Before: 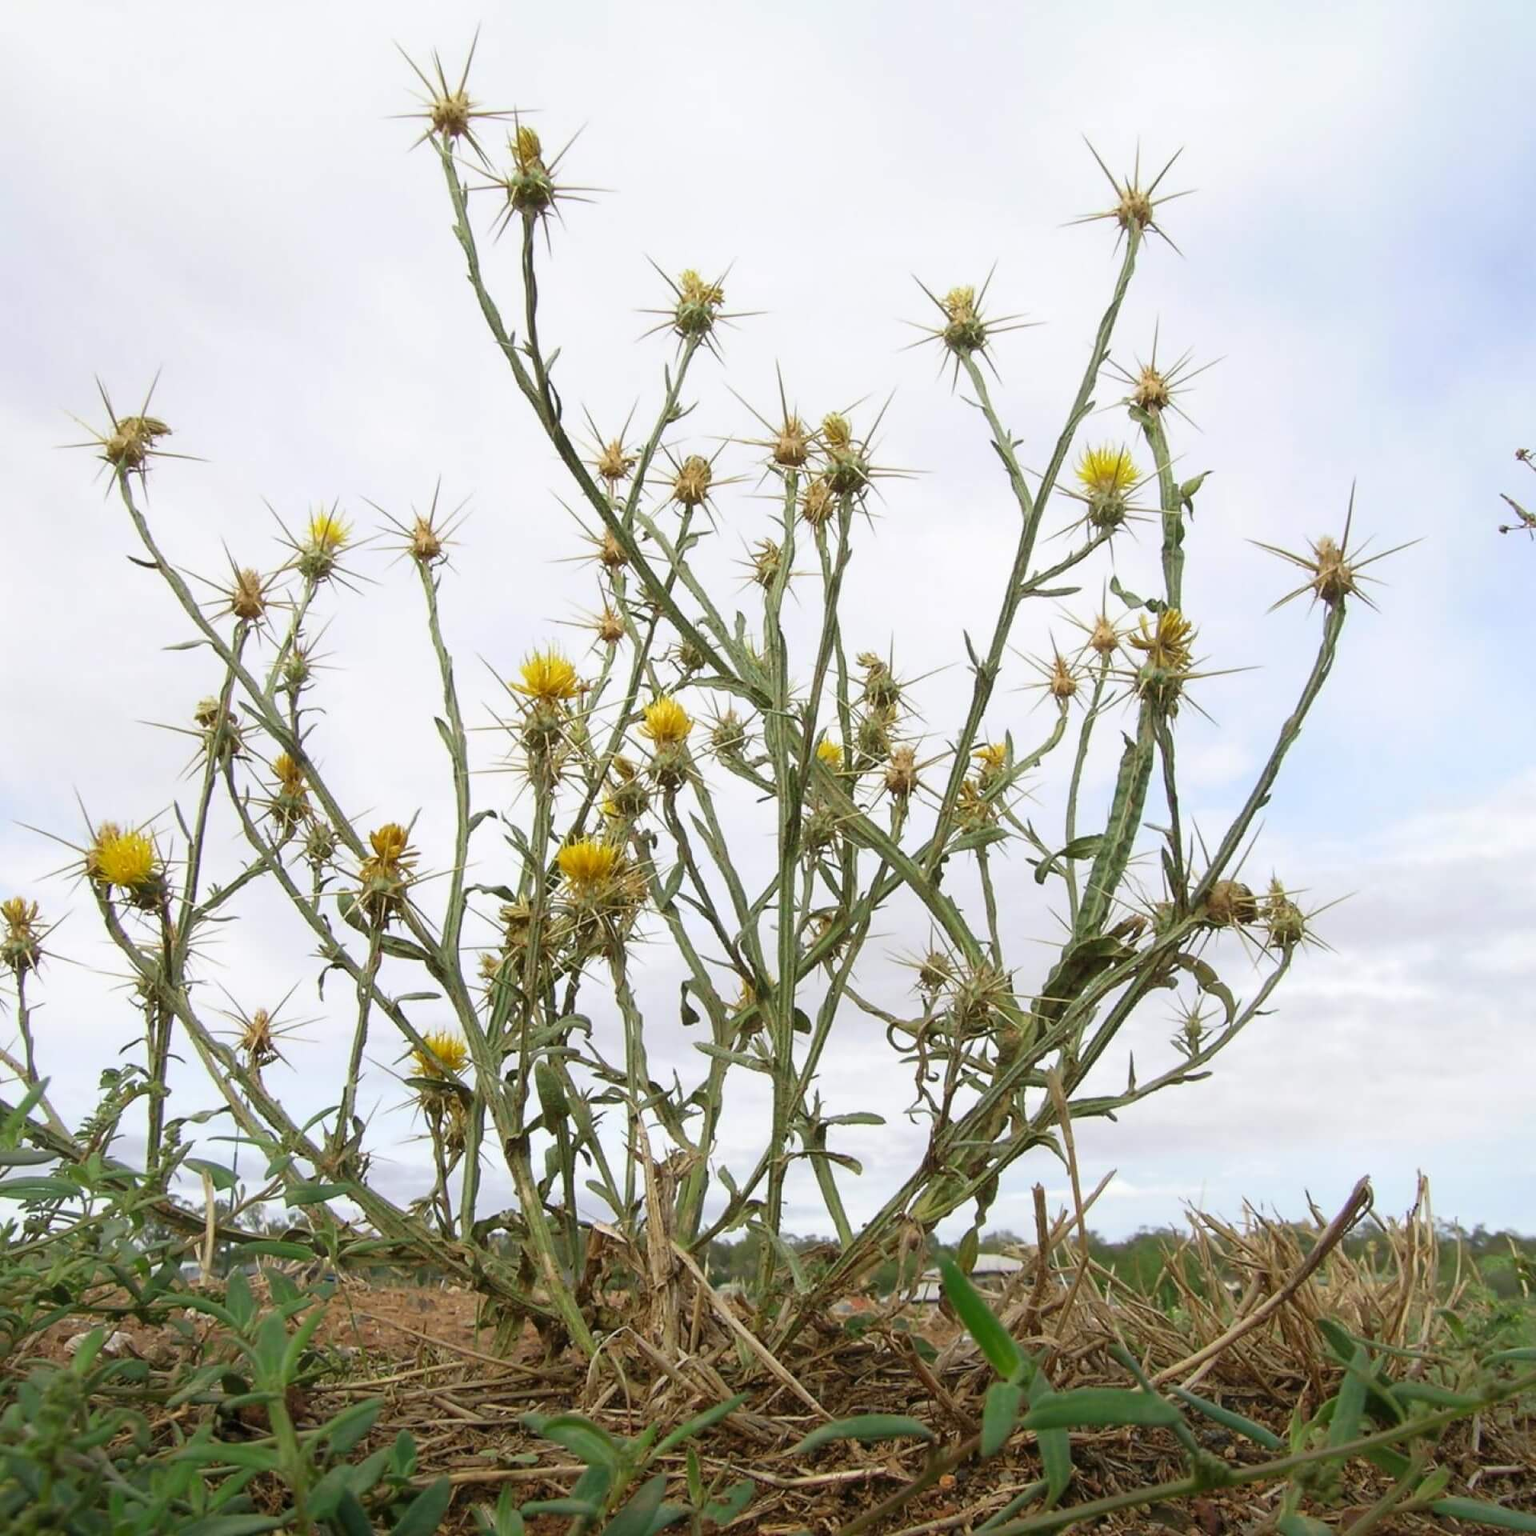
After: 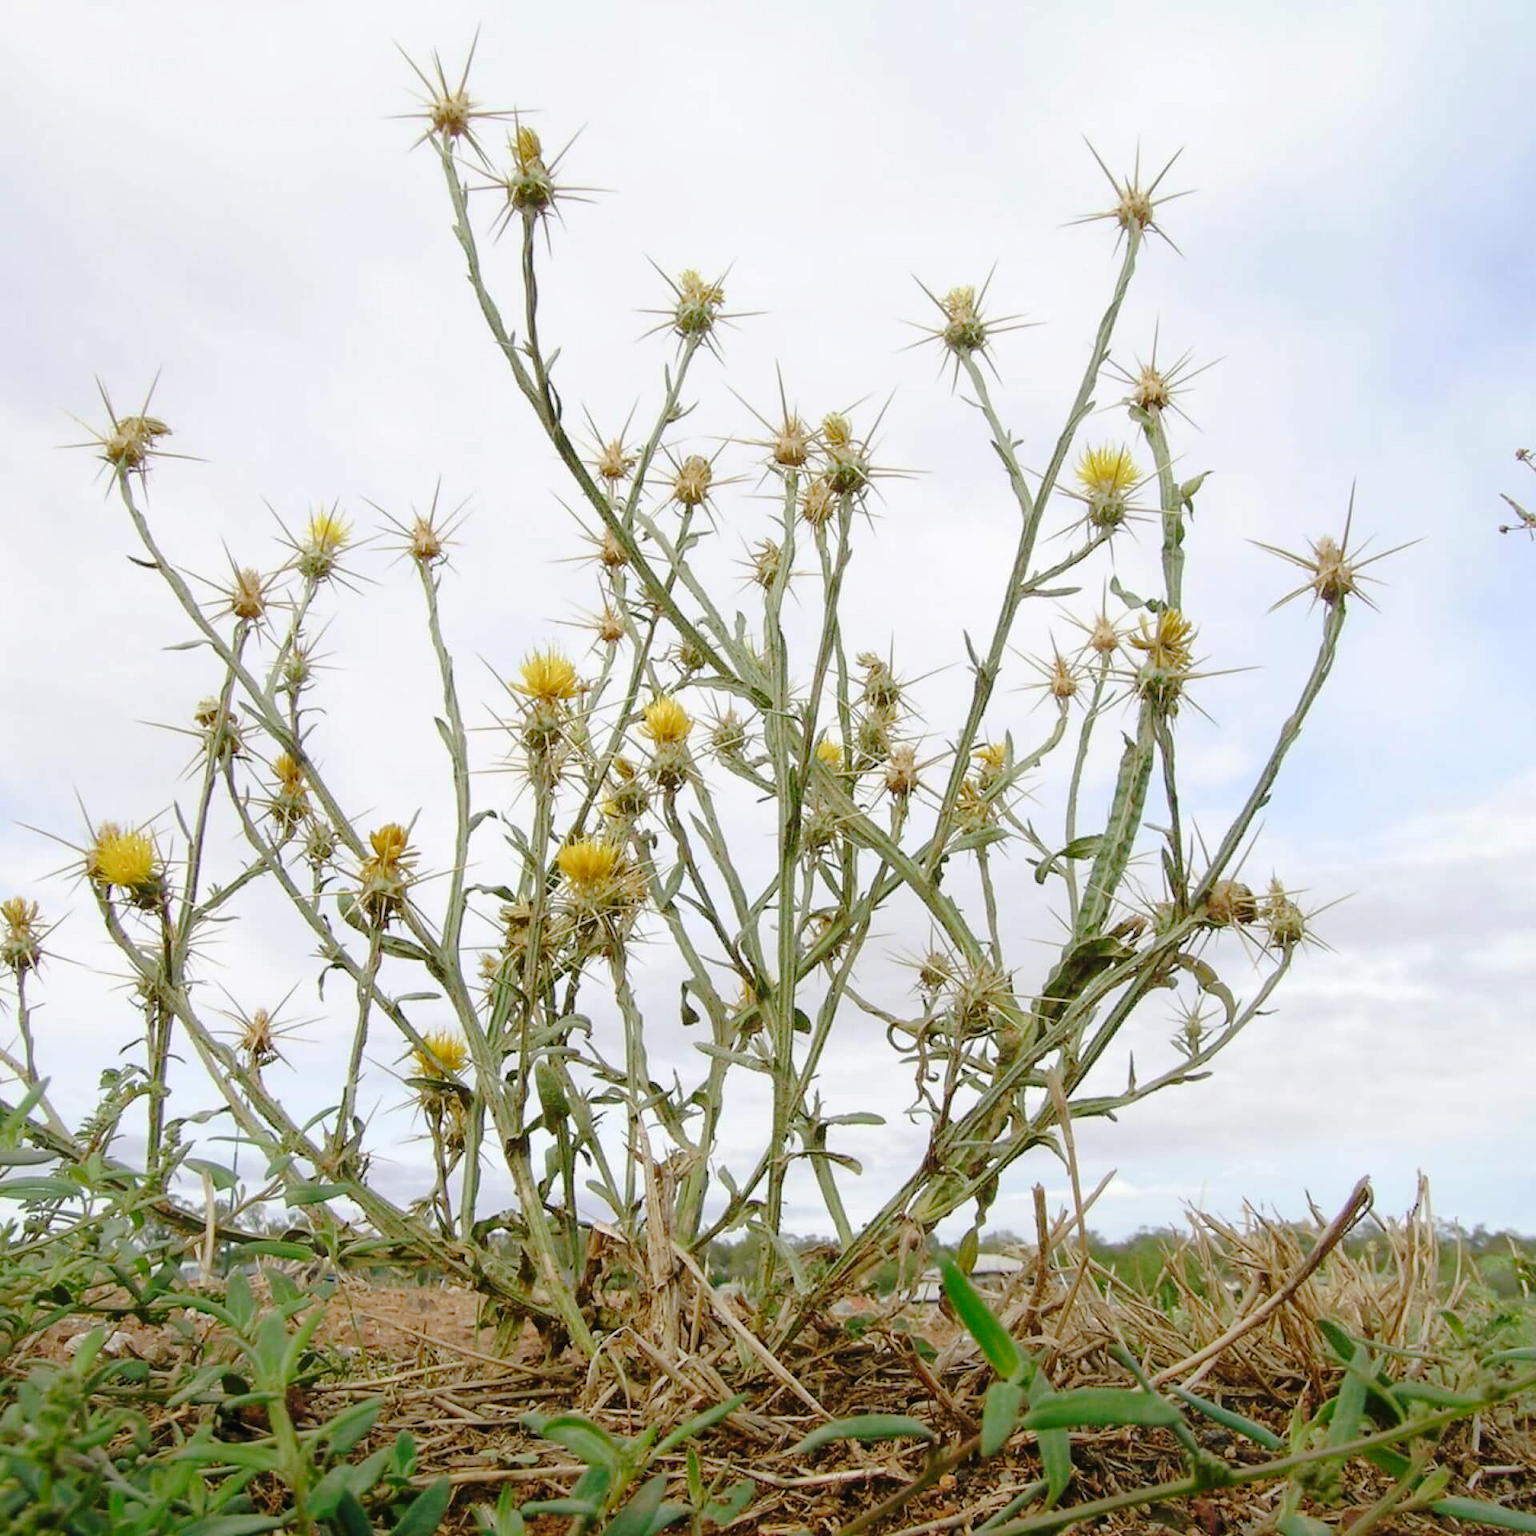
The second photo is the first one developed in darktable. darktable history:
tone curve: curves: ch0 [(0, 0) (0.003, 0.021) (0.011, 0.021) (0.025, 0.021) (0.044, 0.033) (0.069, 0.053) (0.1, 0.08) (0.136, 0.114) (0.177, 0.171) (0.224, 0.246) (0.277, 0.332) (0.335, 0.424) (0.399, 0.496) (0.468, 0.561) (0.543, 0.627) (0.623, 0.685) (0.709, 0.741) (0.801, 0.813) (0.898, 0.902) (1, 1)], preserve colors none
